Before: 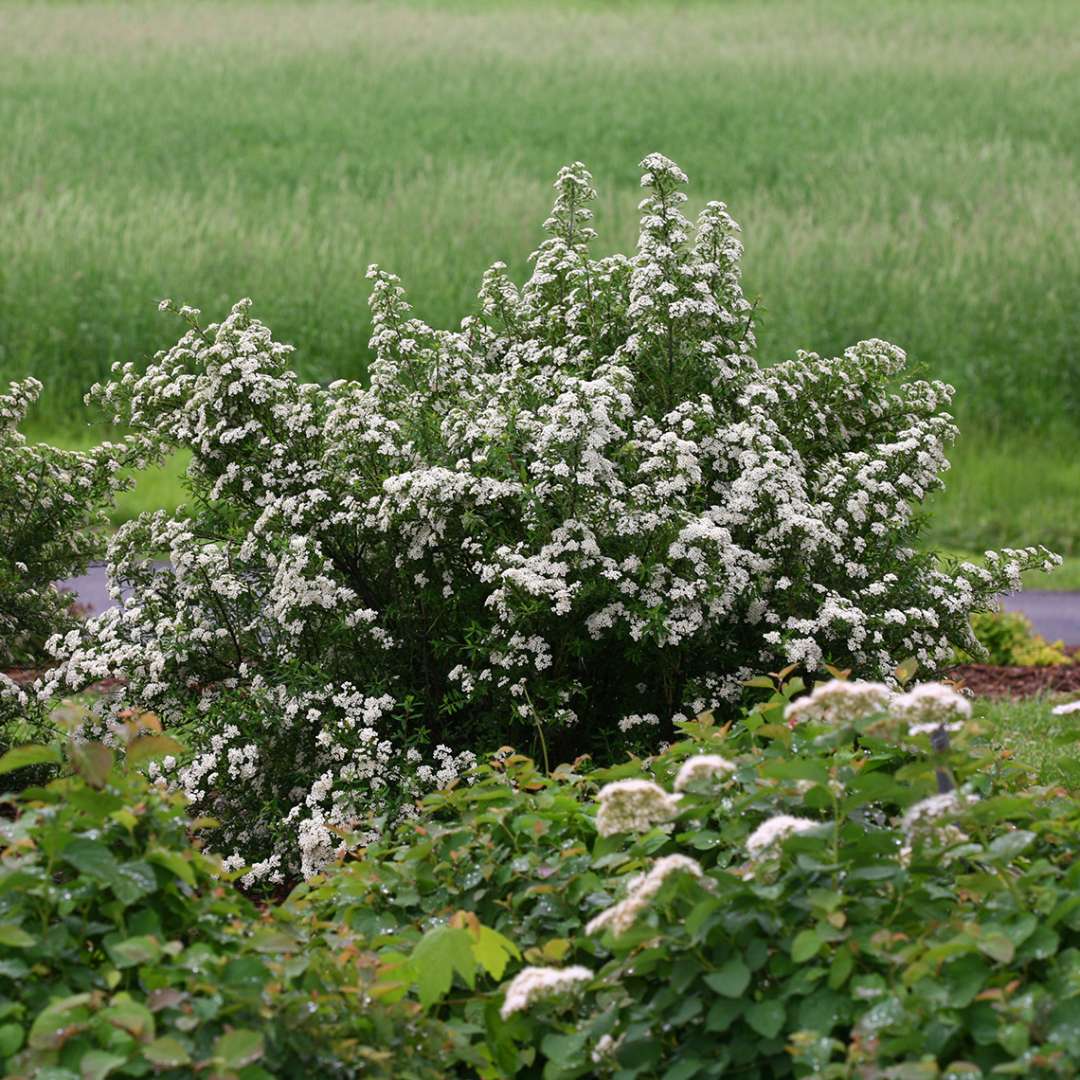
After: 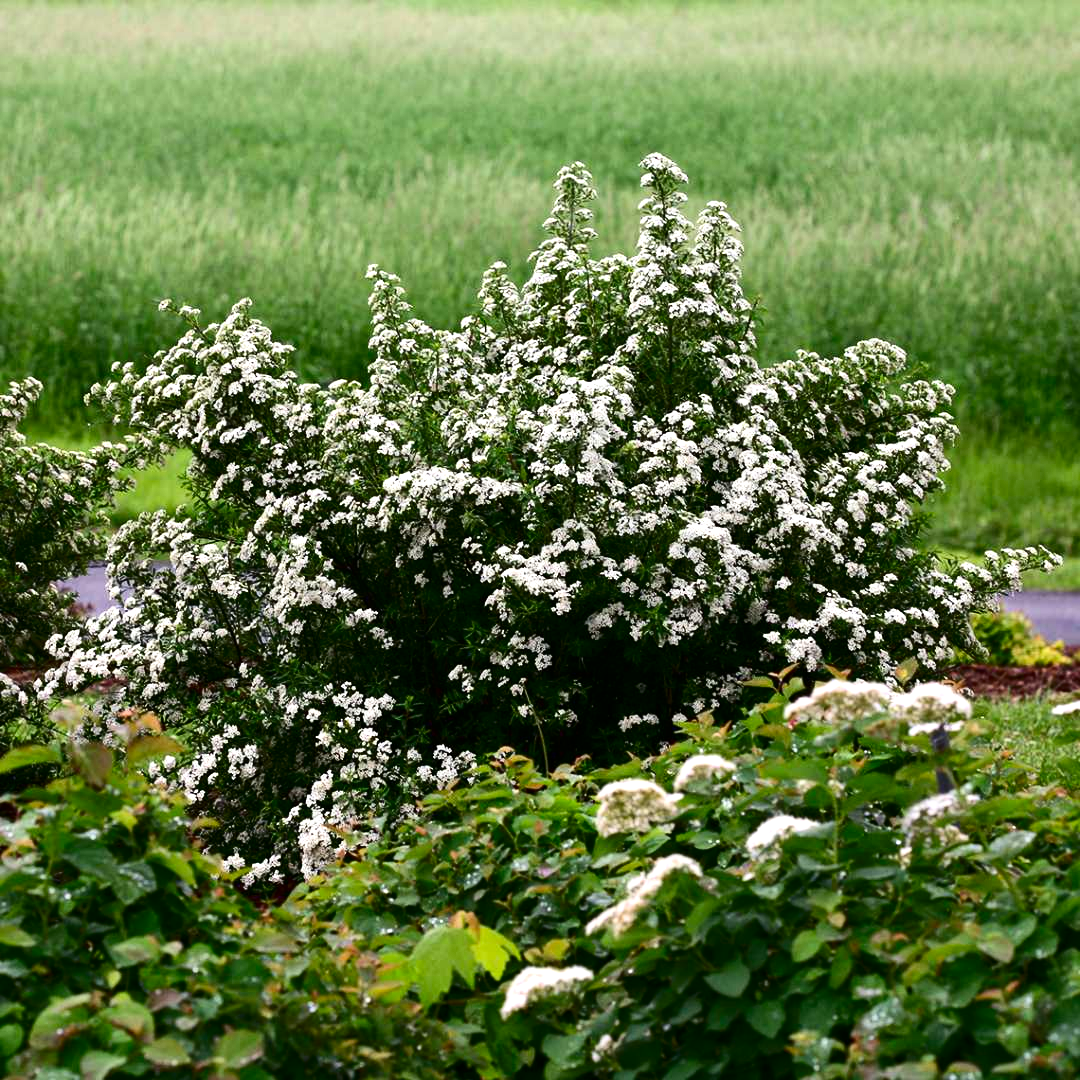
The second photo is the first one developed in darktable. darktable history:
exposure: black level correction 0, exposure 0.599 EV, compensate highlight preservation false
contrast brightness saturation: contrast 0.195, brightness -0.245, saturation 0.109
